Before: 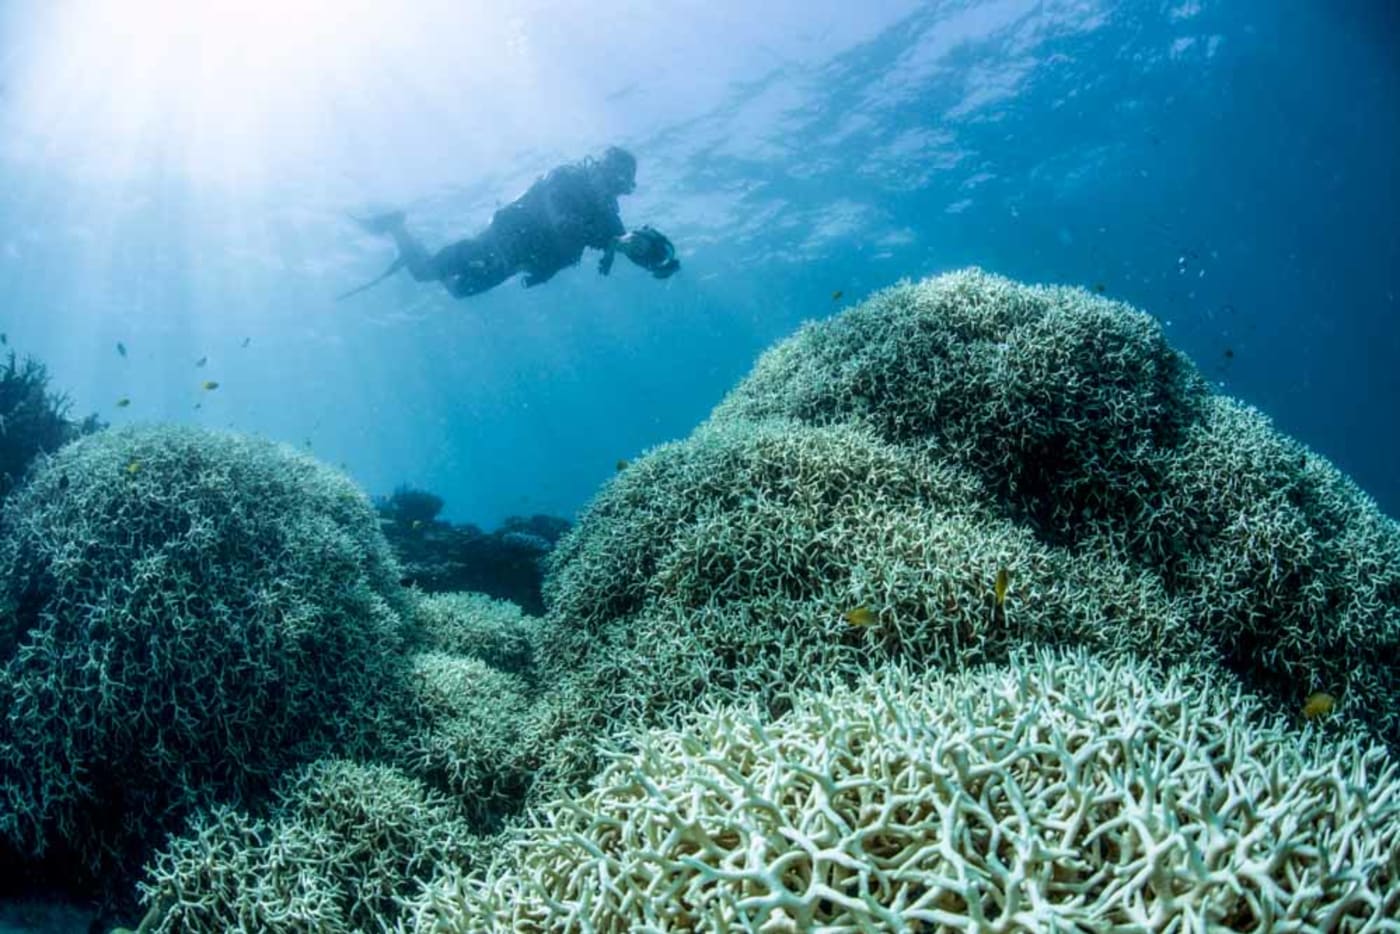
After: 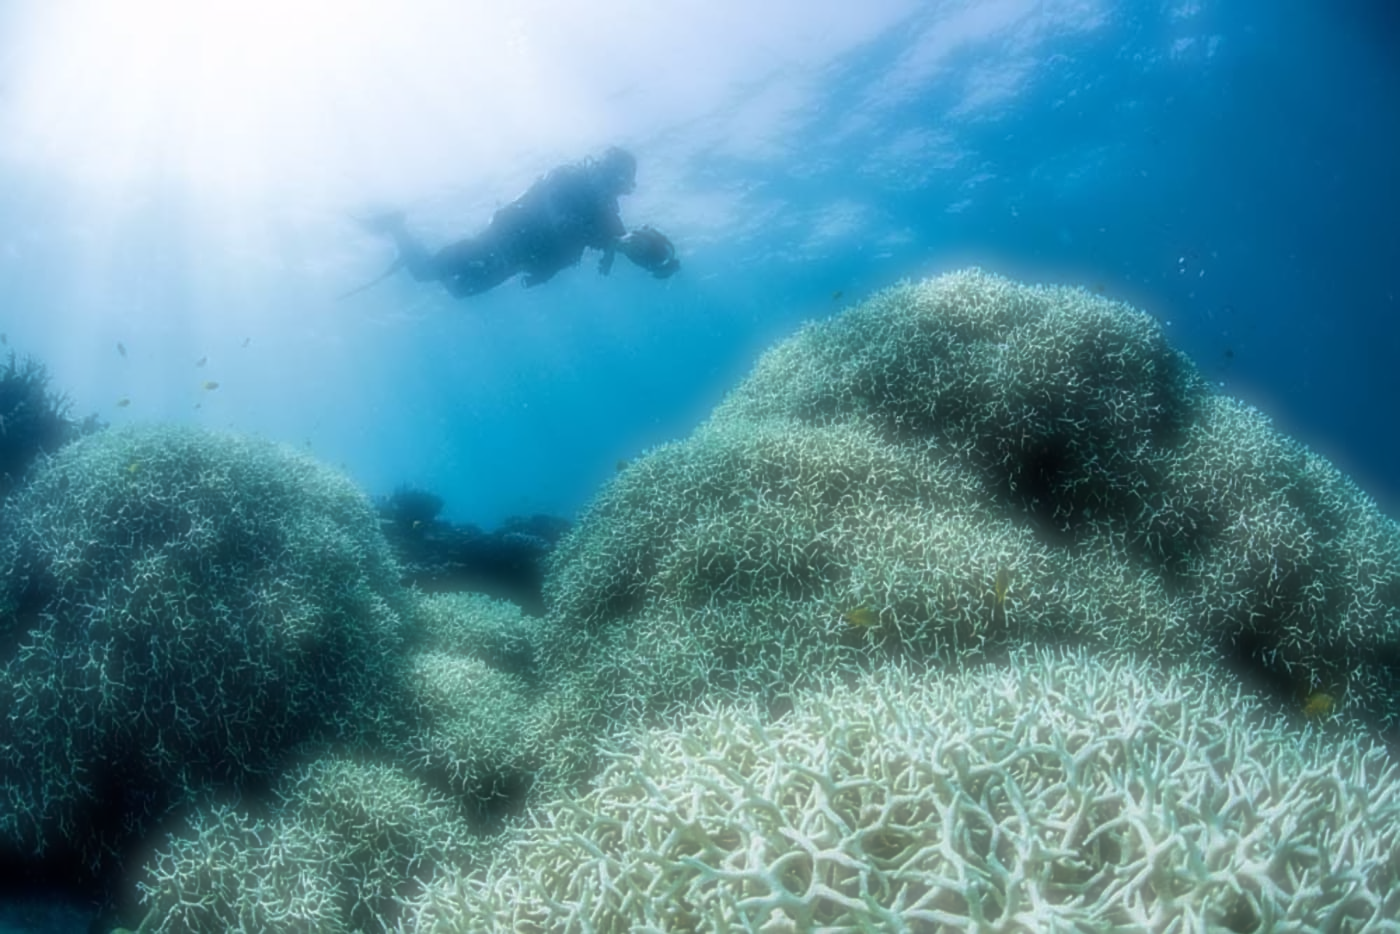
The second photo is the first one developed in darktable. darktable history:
soften: on, module defaults
sharpen: on, module defaults
